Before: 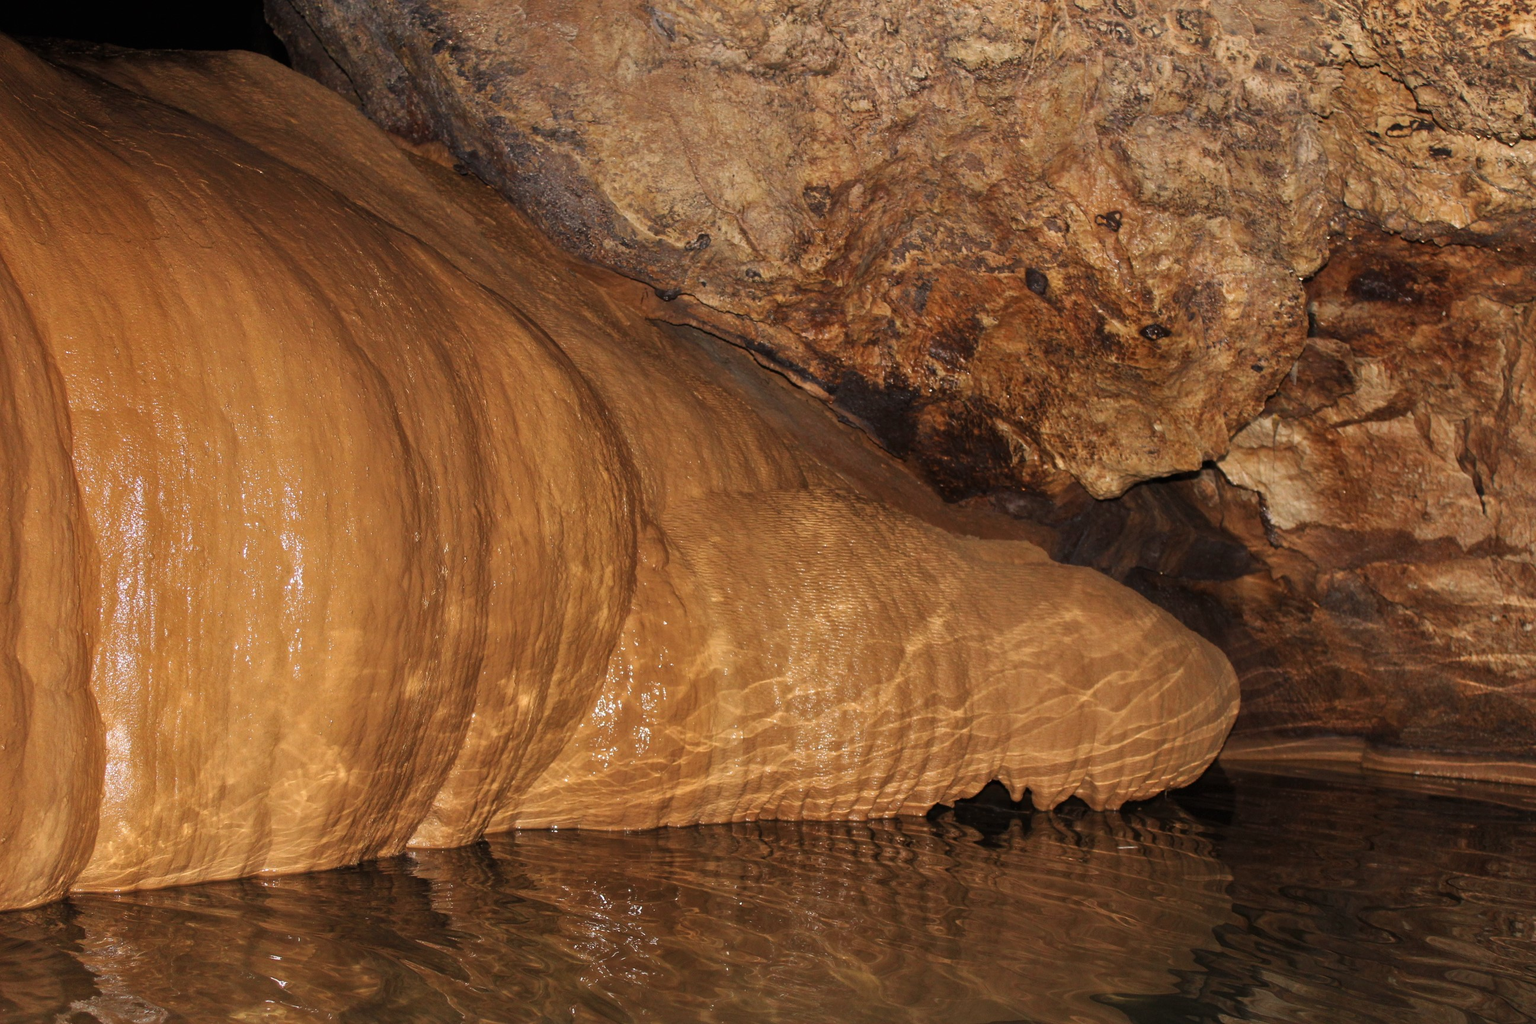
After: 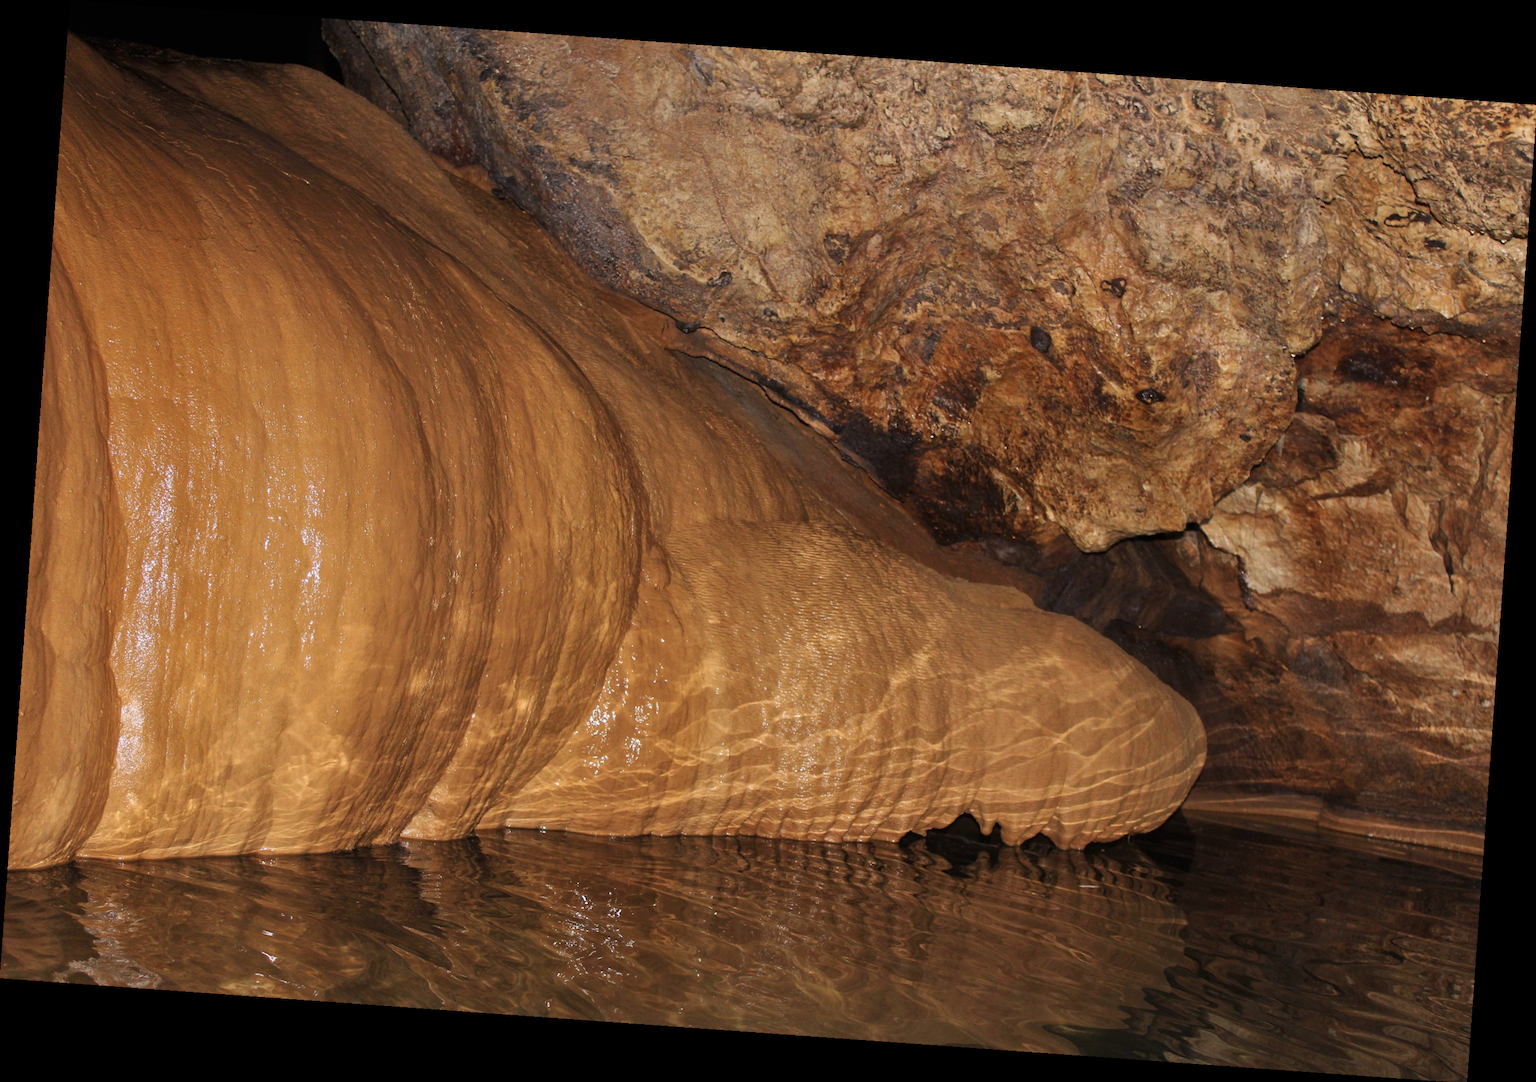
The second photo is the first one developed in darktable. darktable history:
white balance: red 0.98, blue 1.034
rotate and perspective: rotation 4.1°, automatic cropping off
